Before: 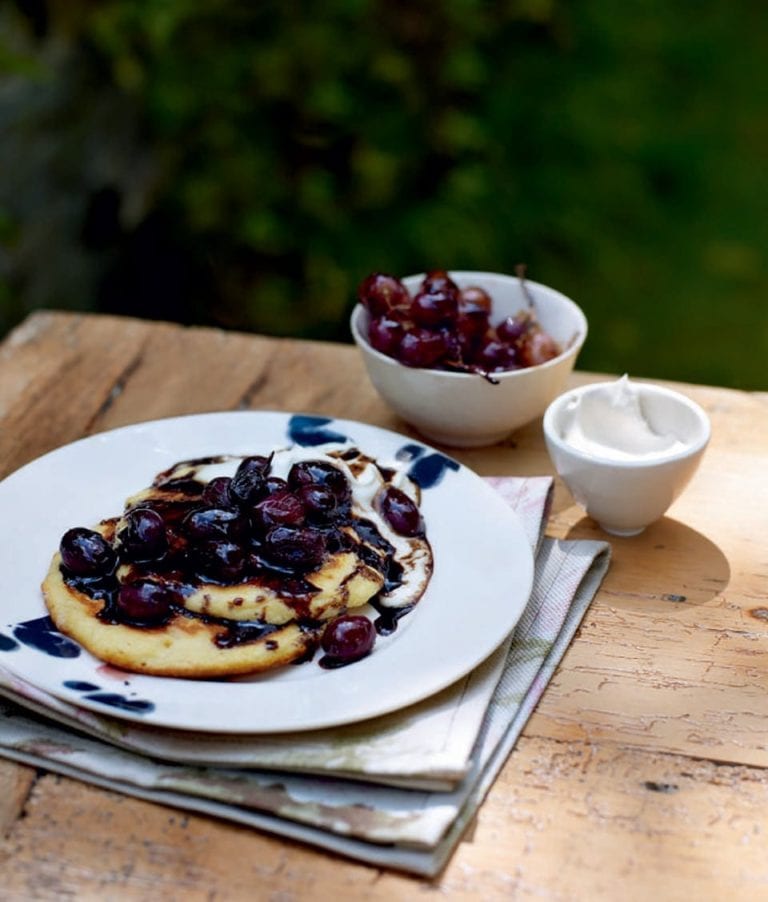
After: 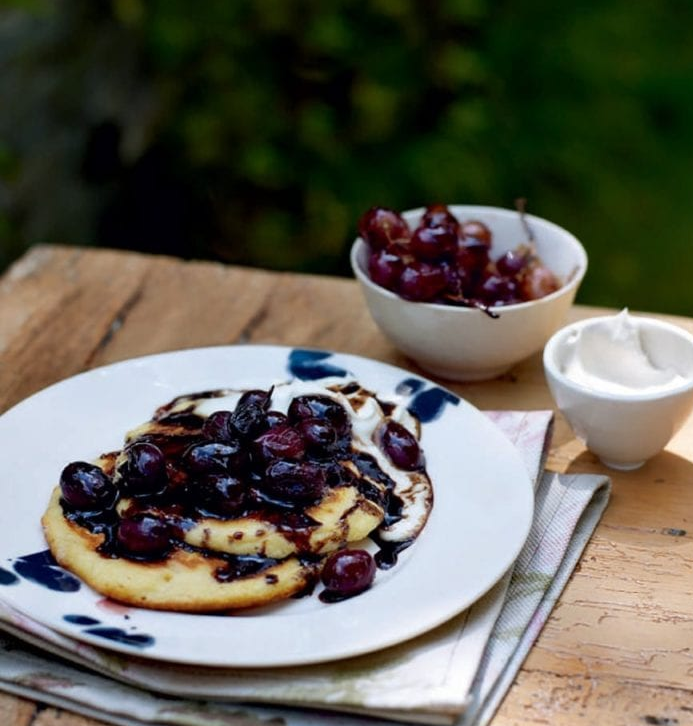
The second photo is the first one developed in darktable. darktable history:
crop: top 7.414%, right 9.735%, bottom 12.089%
